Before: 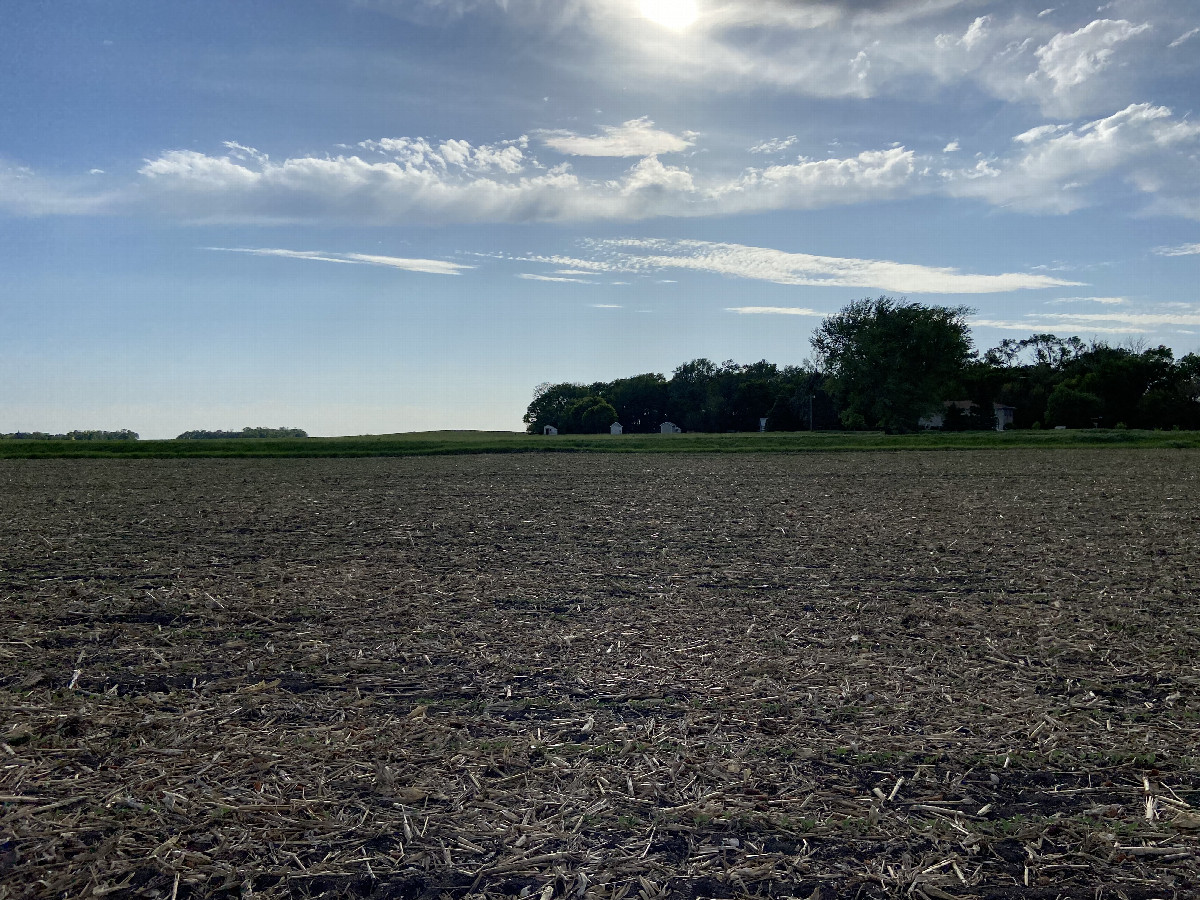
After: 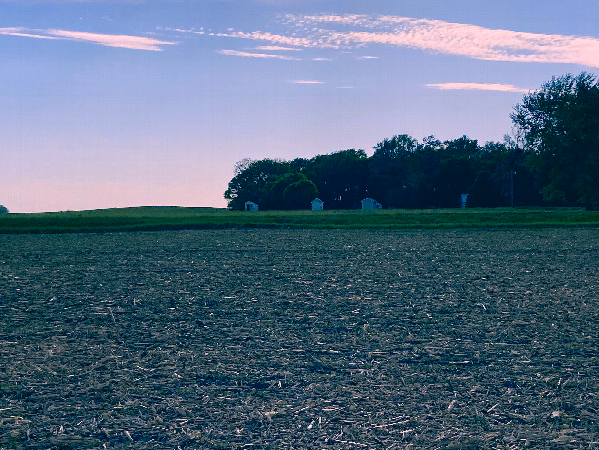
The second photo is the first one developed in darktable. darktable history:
crop: left 25%, top 25%, right 25%, bottom 25%
color correction: highlights a* 17.03, highlights b* 0.205, shadows a* -15.38, shadows b* -14.56, saturation 1.5
